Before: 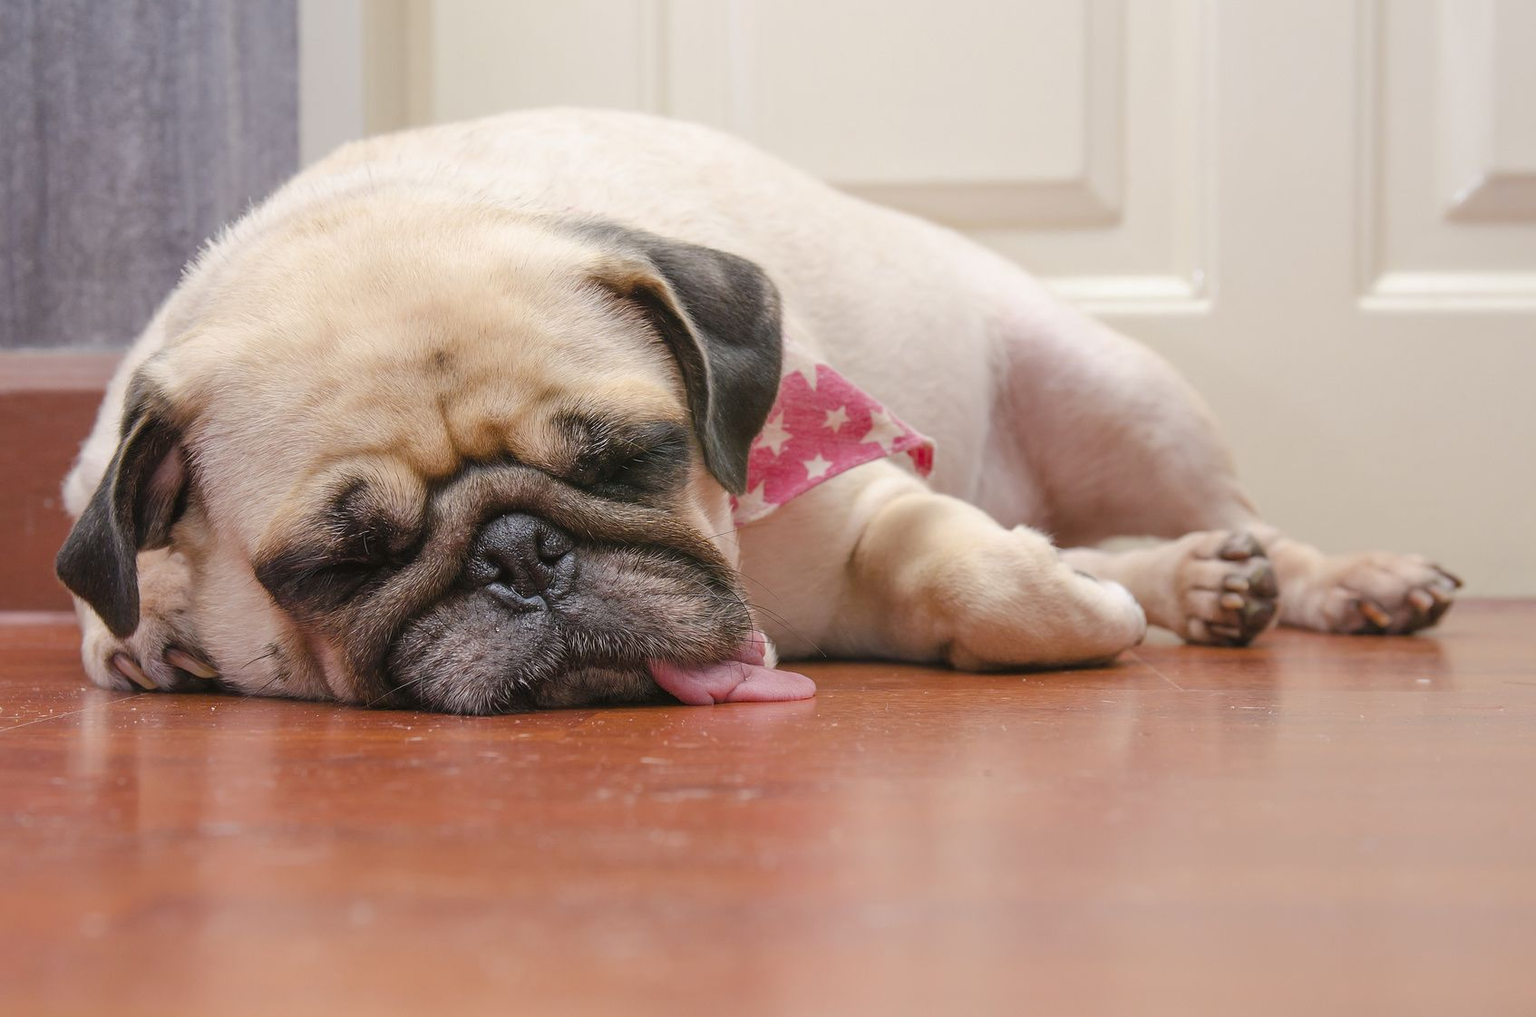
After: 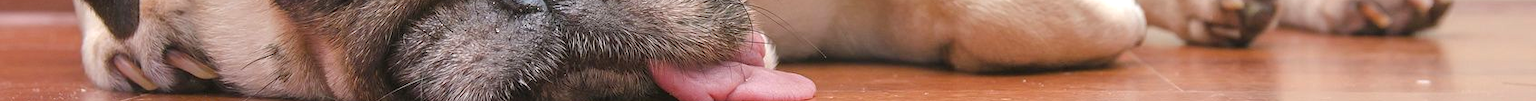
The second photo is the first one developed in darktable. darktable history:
tone equalizer: -8 EV -1.84 EV, -7 EV -1.16 EV, -6 EV -1.62 EV, smoothing diameter 25%, edges refinement/feathering 10, preserve details guided filter
crop and rotate: top 59.084%, bottom 30.916%
exposure: exposure 0.566 EV, compensate highlight preservation false
